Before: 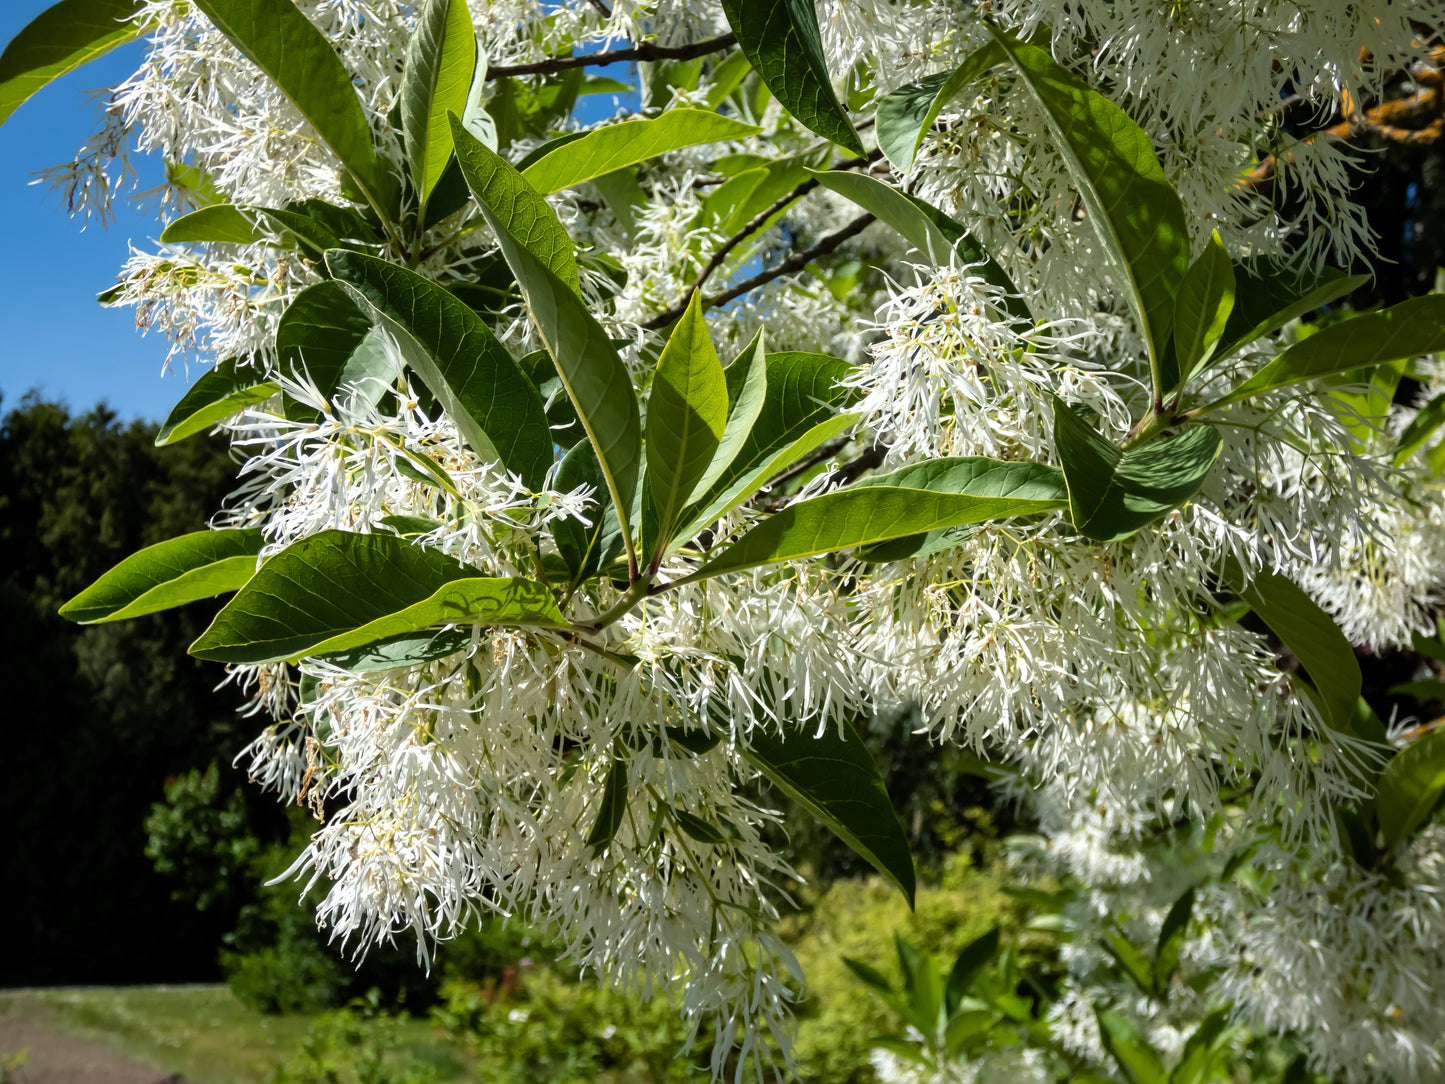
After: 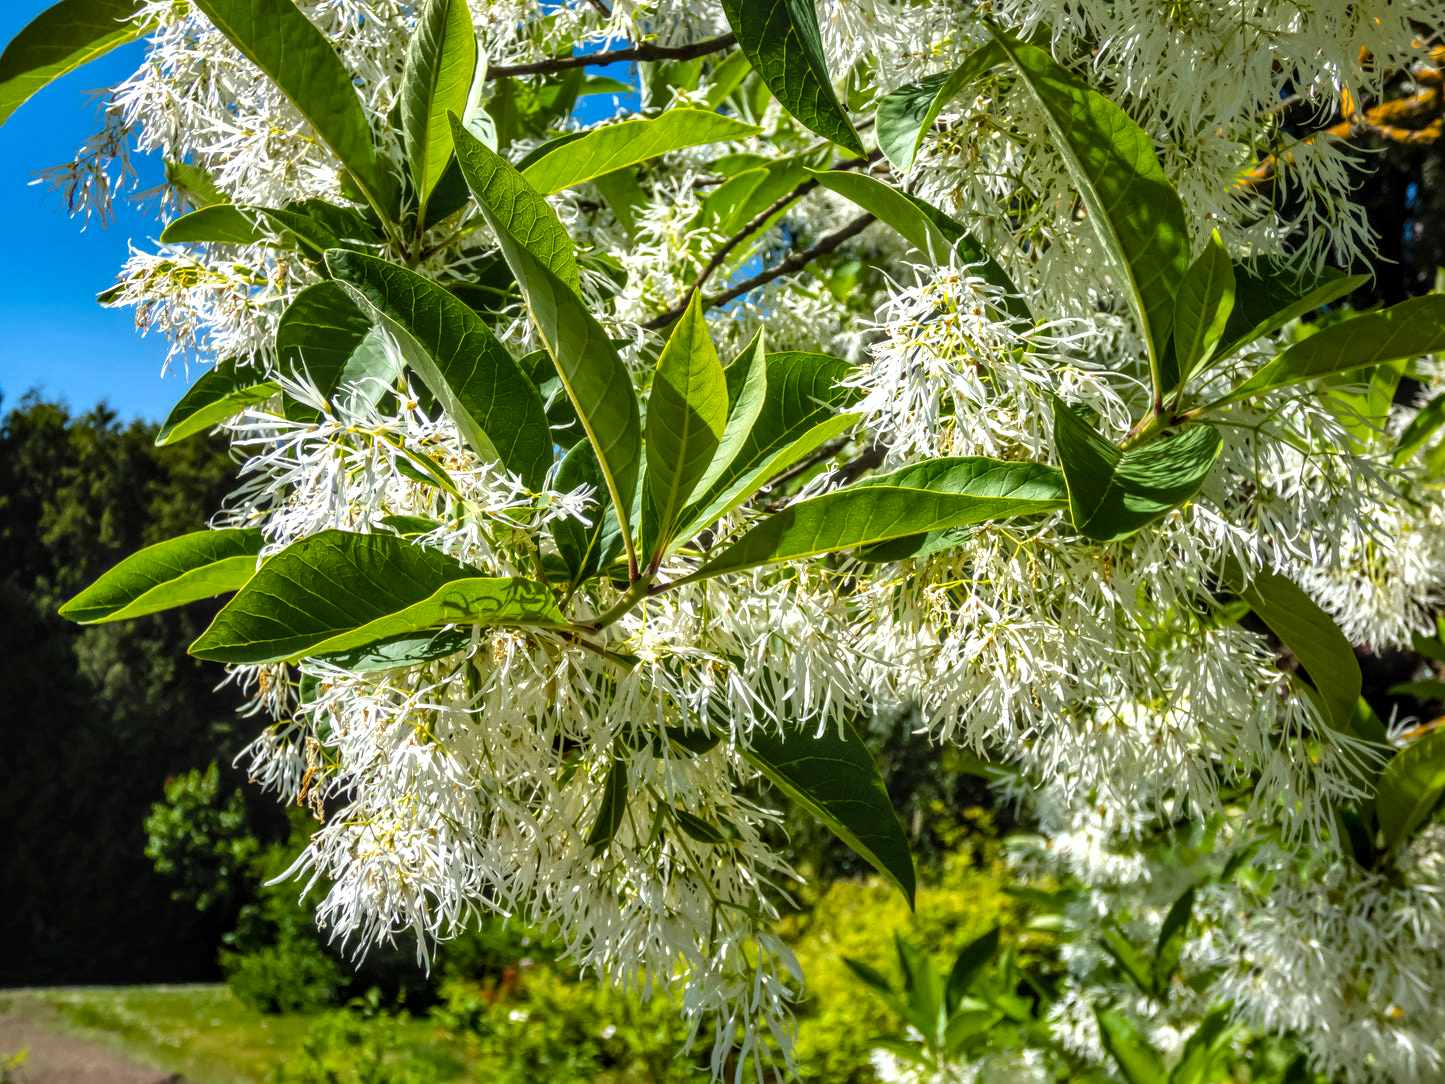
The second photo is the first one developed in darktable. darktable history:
color balance rgb: perceptual saturation grading › global saturation 25.461%, perceptual brilliance grading › global brilliance 9.844%, perceptual brilliance grading › shadows 15.565%
local contrast: highlights 1%, shadows 3%, detail 134%
shadows and highlights: shadows 20.89, highlights -82.57, soften with gaussian
